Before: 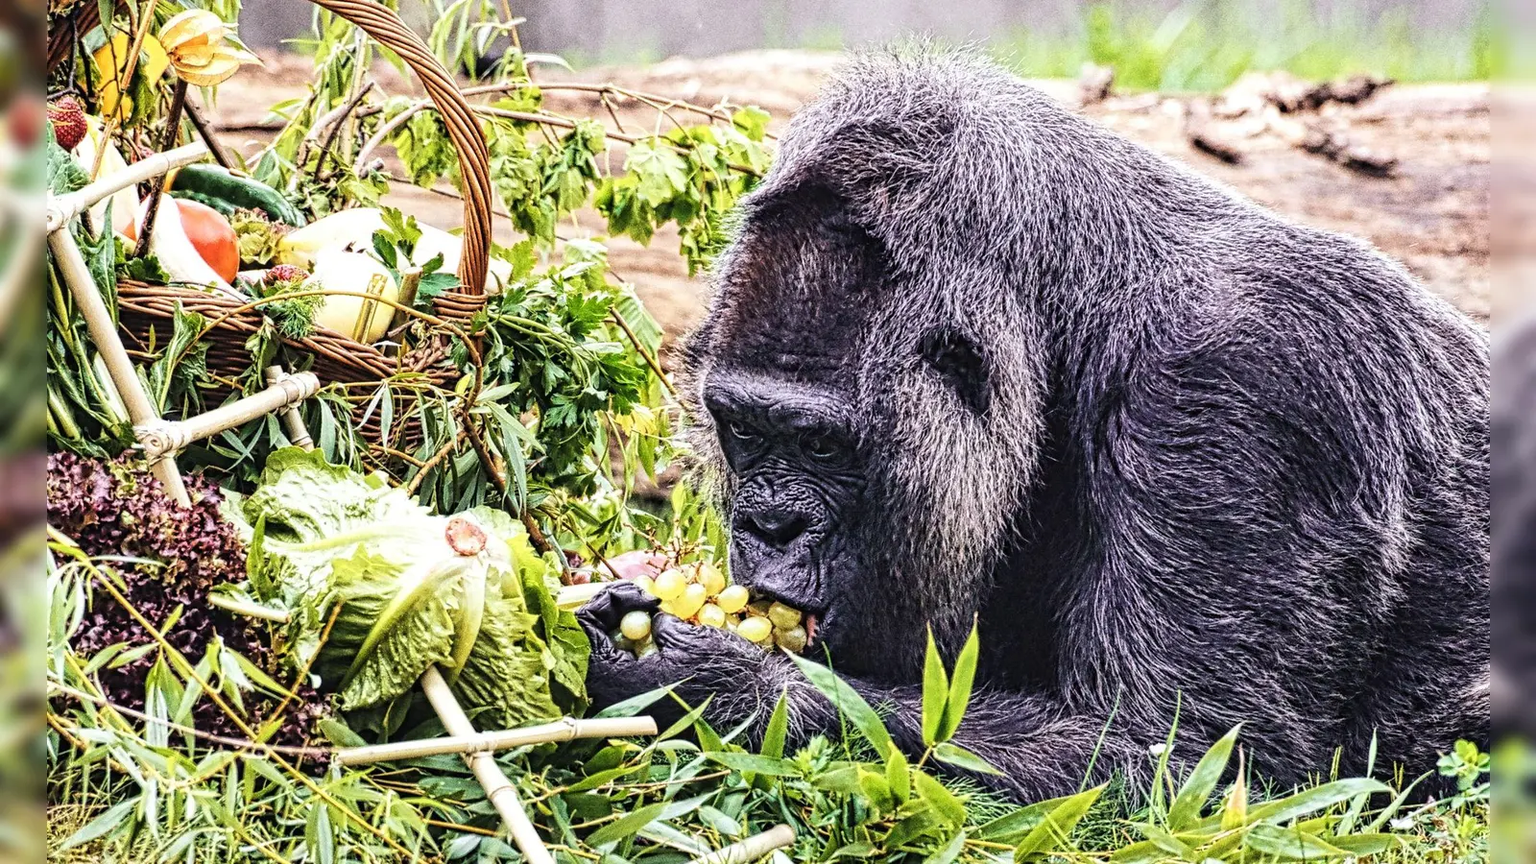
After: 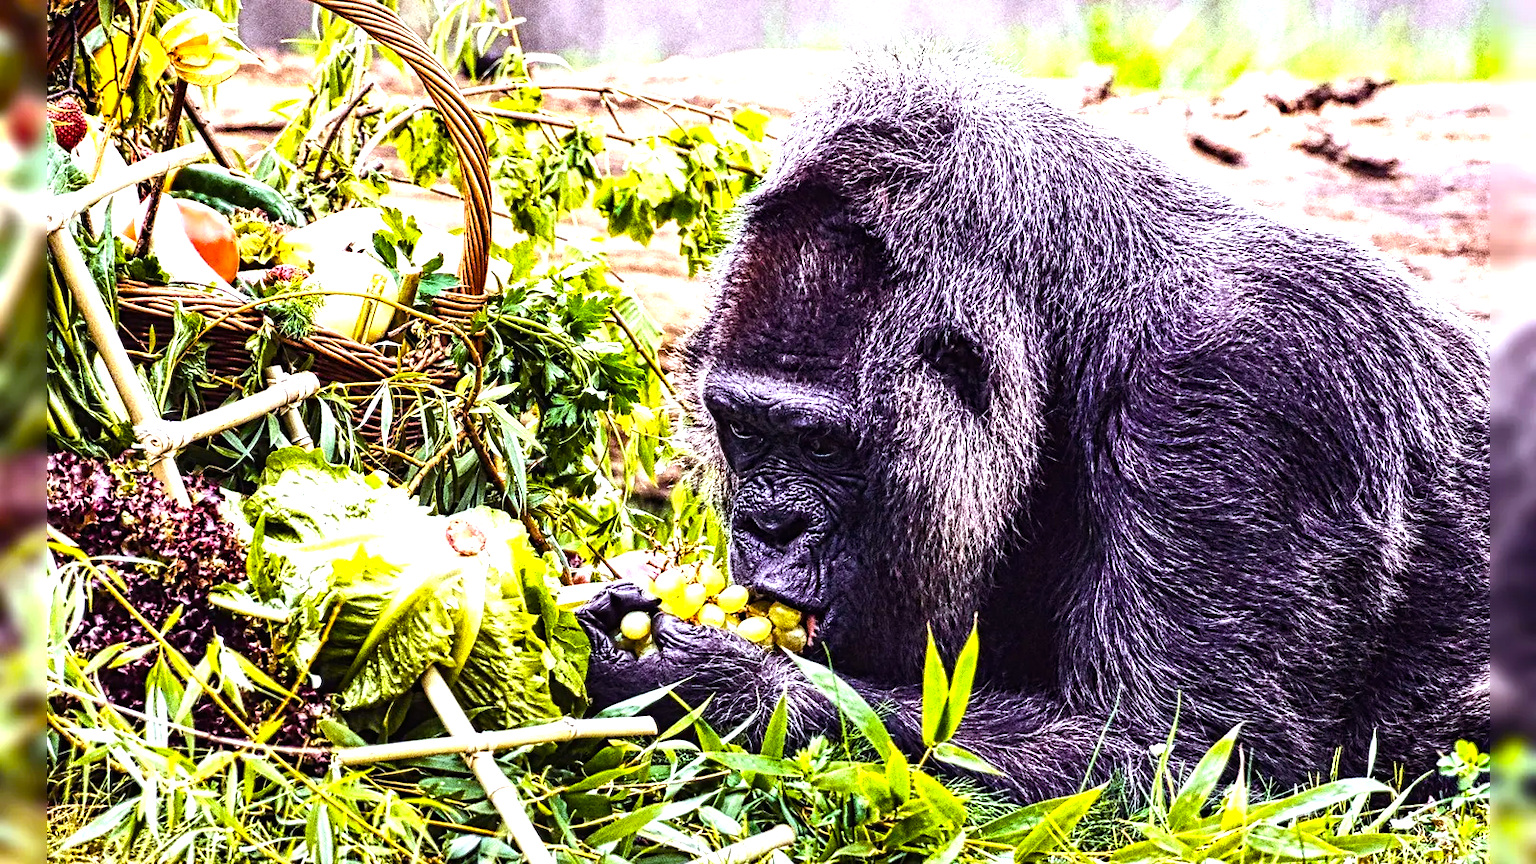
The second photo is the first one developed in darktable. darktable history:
color balance rgb: power › luminance -7.948%, power › chroma 1.325%, power › hue 330.45°, highlights gain › luminance 17.118%, highlights gain › chroma 2.898%, highlights gain › hue 261.73°, perceptual saturation grading › global saturation 20%, perceptual saturation grading › highlights -24.875%, perceptual saturation grading › shadows 24.981%, perceptual brilliance grading › highlights 15.571%, perceptual brilliance grading › shadows -13.45%, global vibrance 50.002%
